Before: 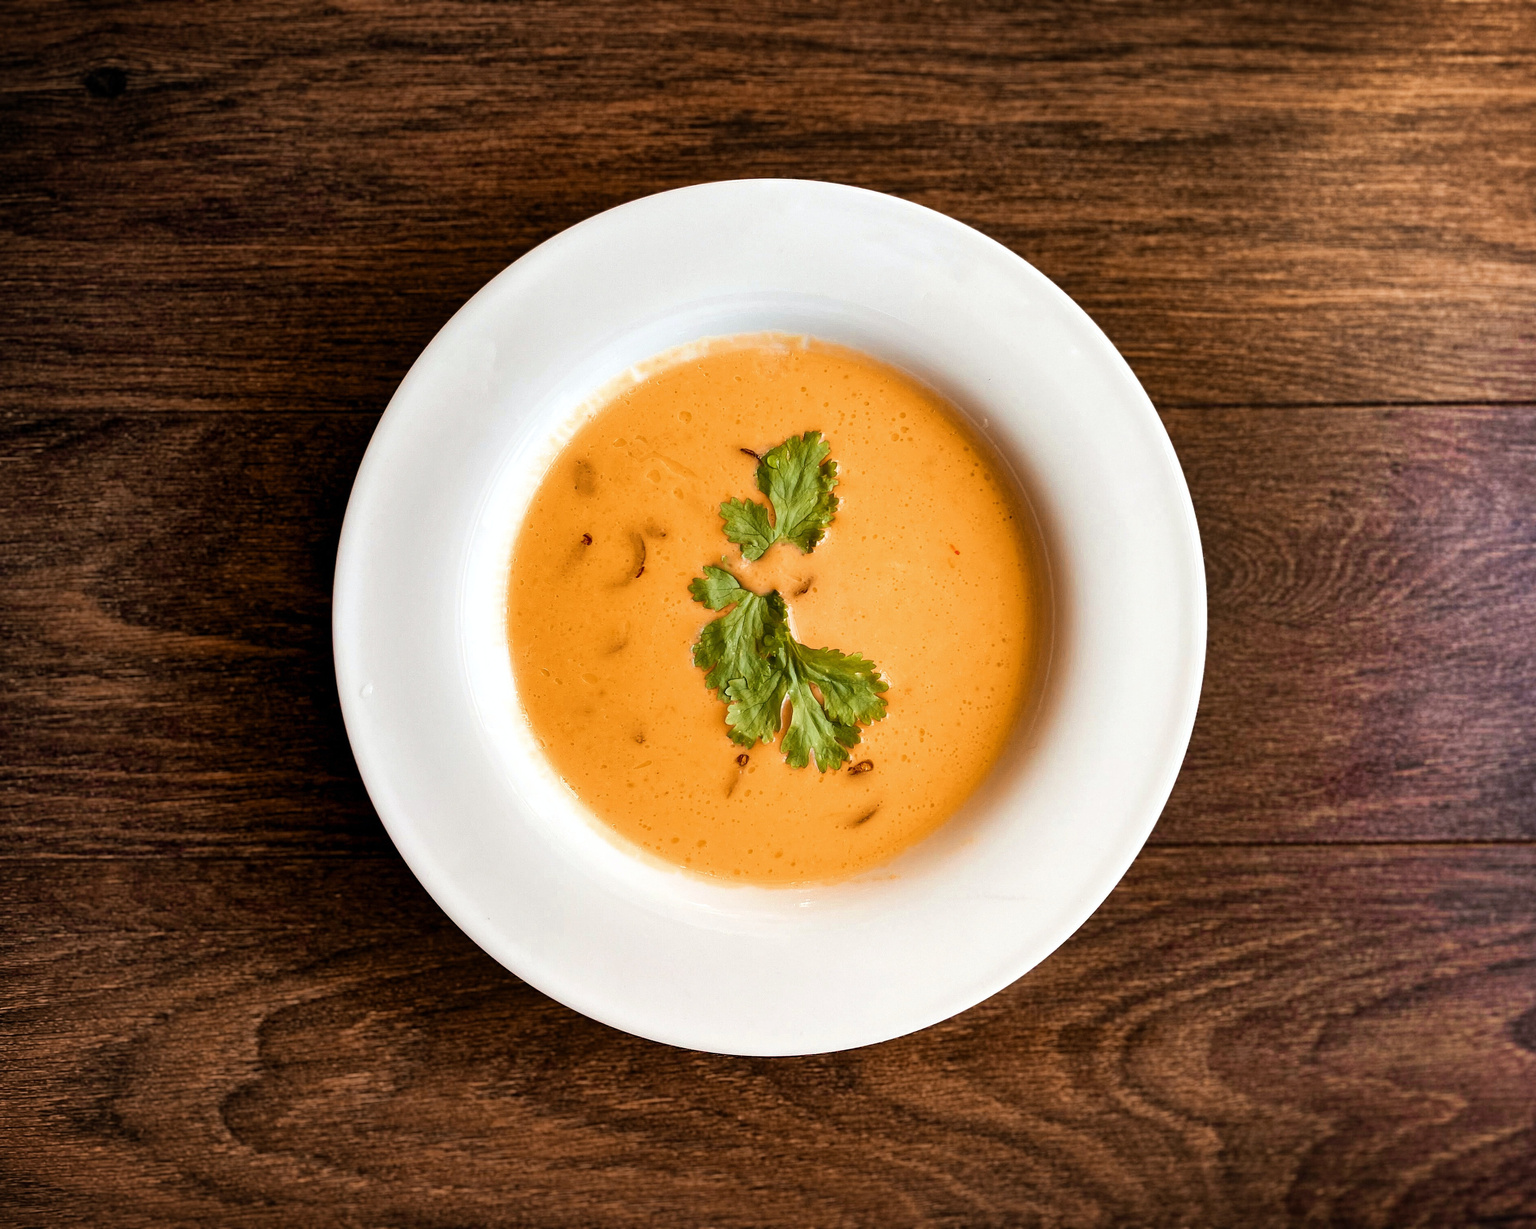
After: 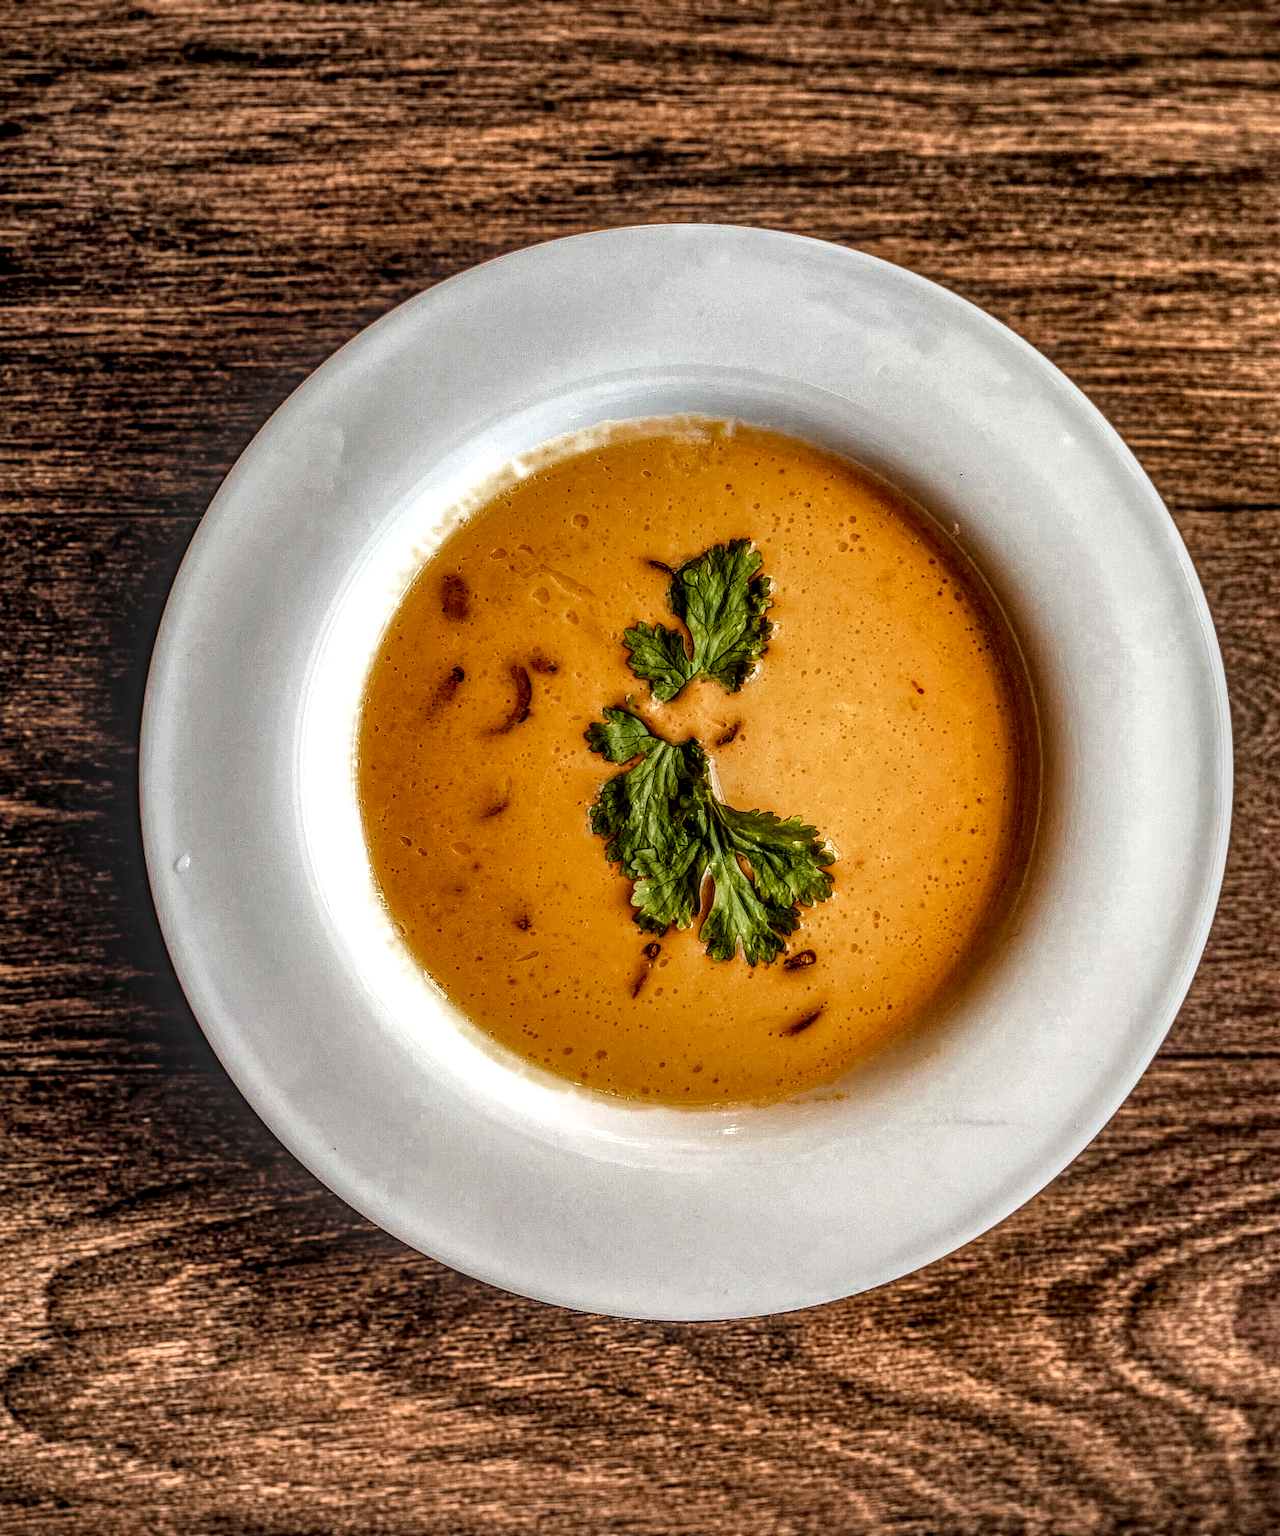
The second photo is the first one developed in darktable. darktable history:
local contrast: highlights 1%, shadows 6%, detail 298%, midtone range 0.296
haze removal: adaptive false
crop and rotate: left 14.397%, right 18.931%
shadows and highlights: shadows 24.94, highlights -26.58, highlights color adjustment 39.47%
